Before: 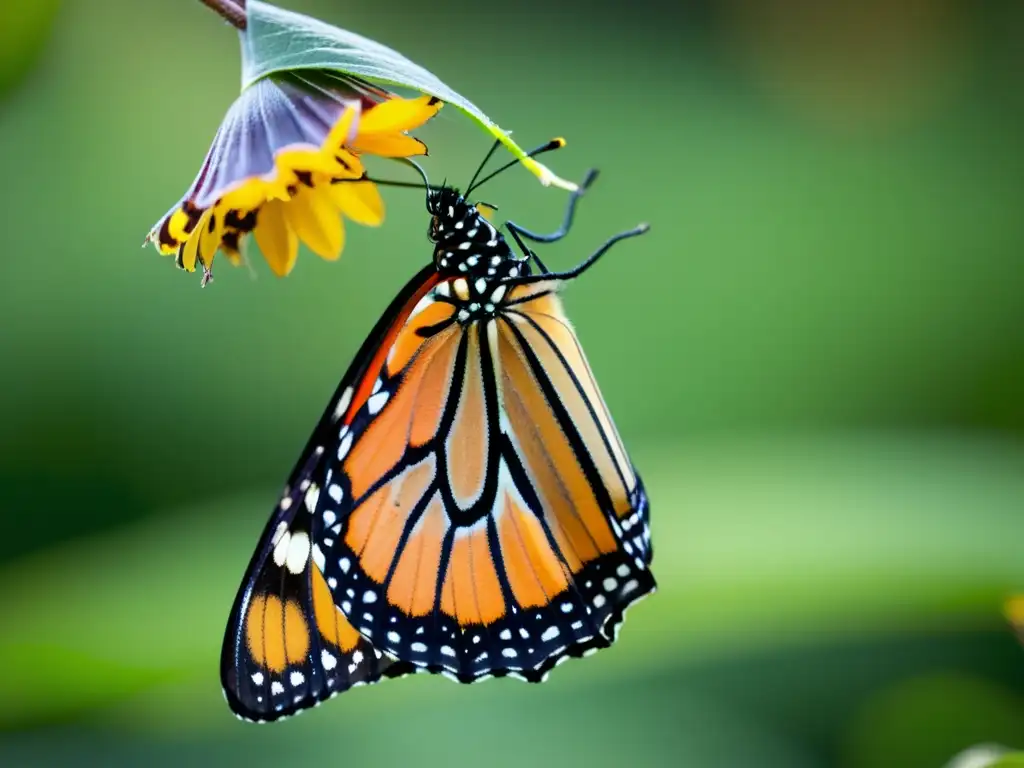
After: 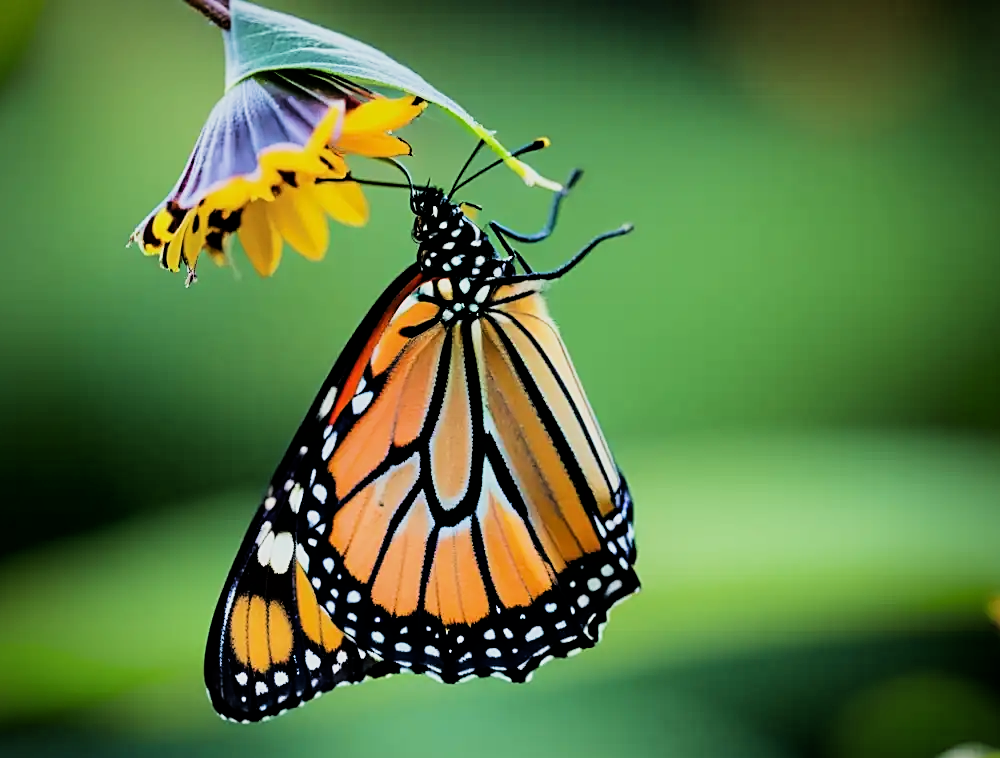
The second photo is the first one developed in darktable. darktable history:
sharpen: on, module defaults
crop and rotate: left 1.606%, right 0.66%, bottom 1.294%
velvia: on, module defaults
color correction: highlights a* -0.098, highlights b* 0.07
vignetting: brightness -0.381, saturation 0.005
filmic rgb: black relative exposure -5.03 EV, white relative exposure 3.96 EV, threshold 5.99 EV, hardness 2.9, contrast 1.3, highlights saturation mix -29.95%, enable highlight reconstruction true
